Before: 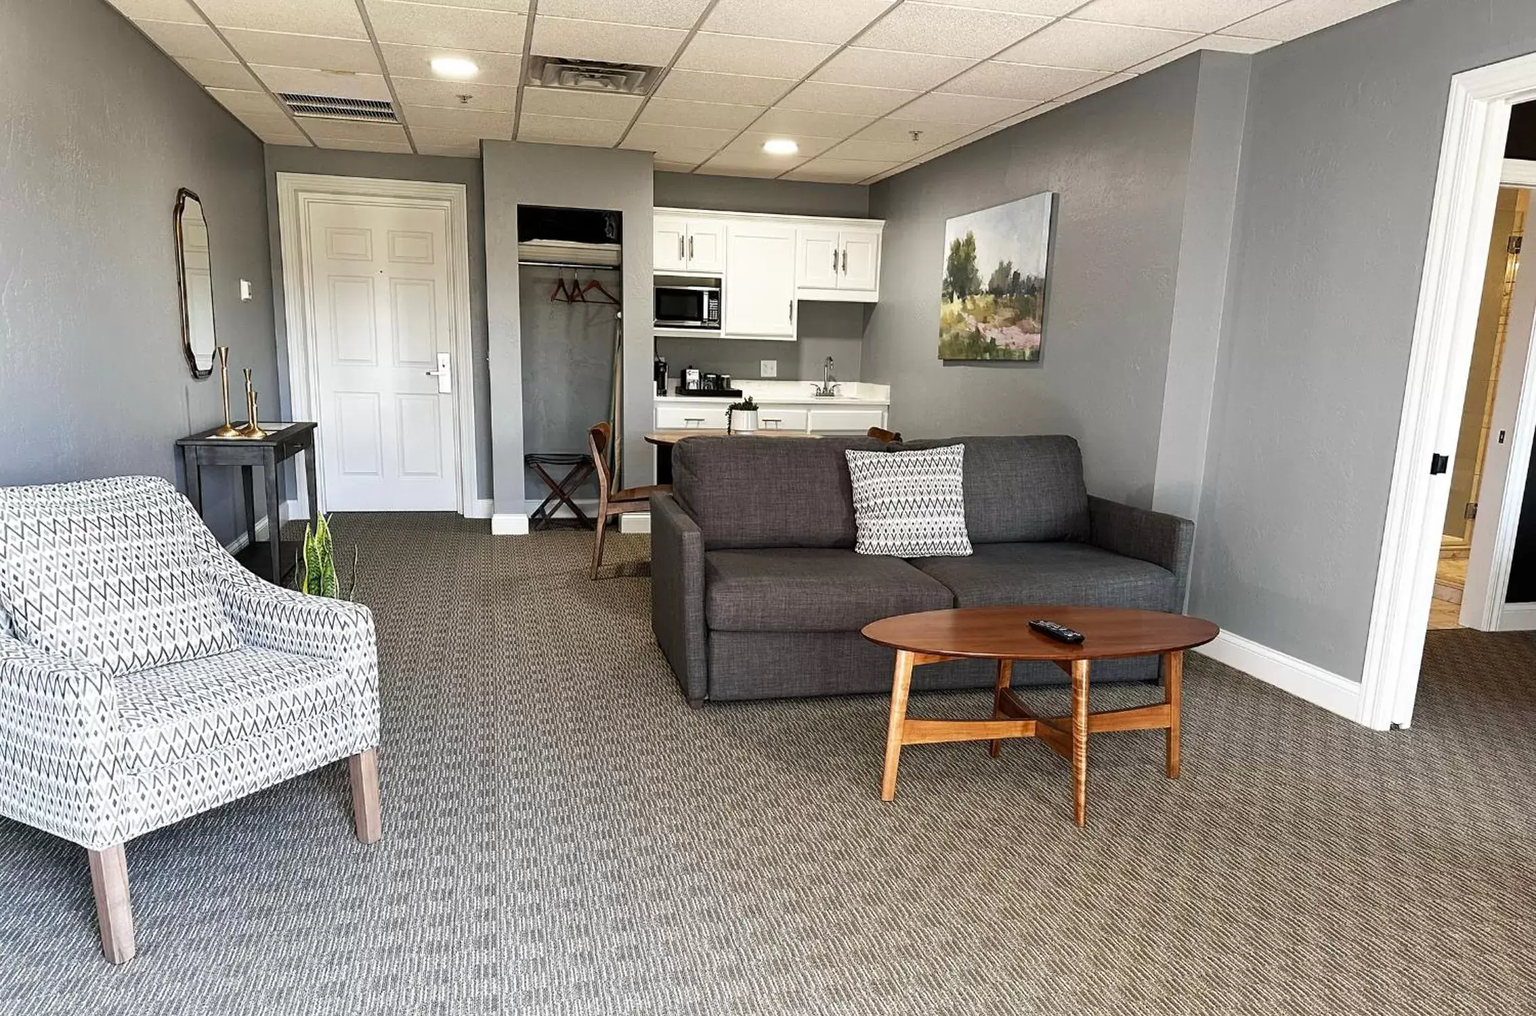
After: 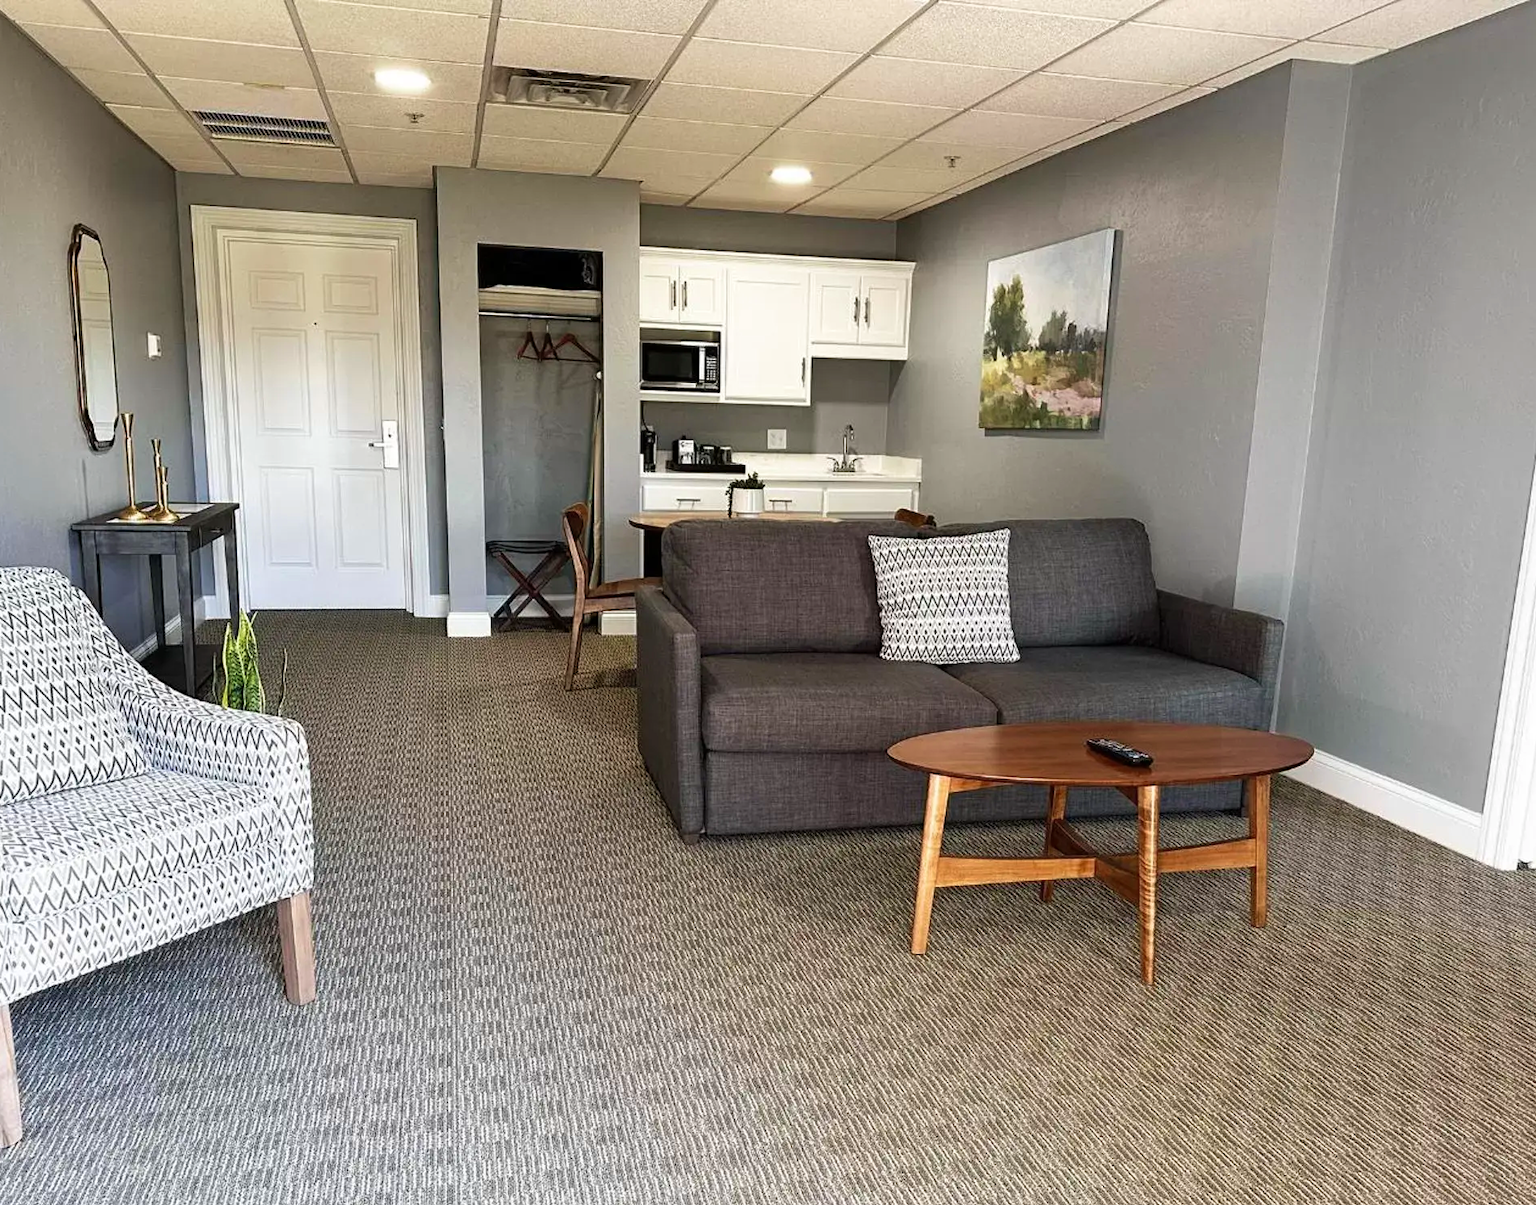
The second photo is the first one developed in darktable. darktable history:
color balance: input saturation 99%
crop: left 7.598%, right 7.873%
velvia: on, module defaults
